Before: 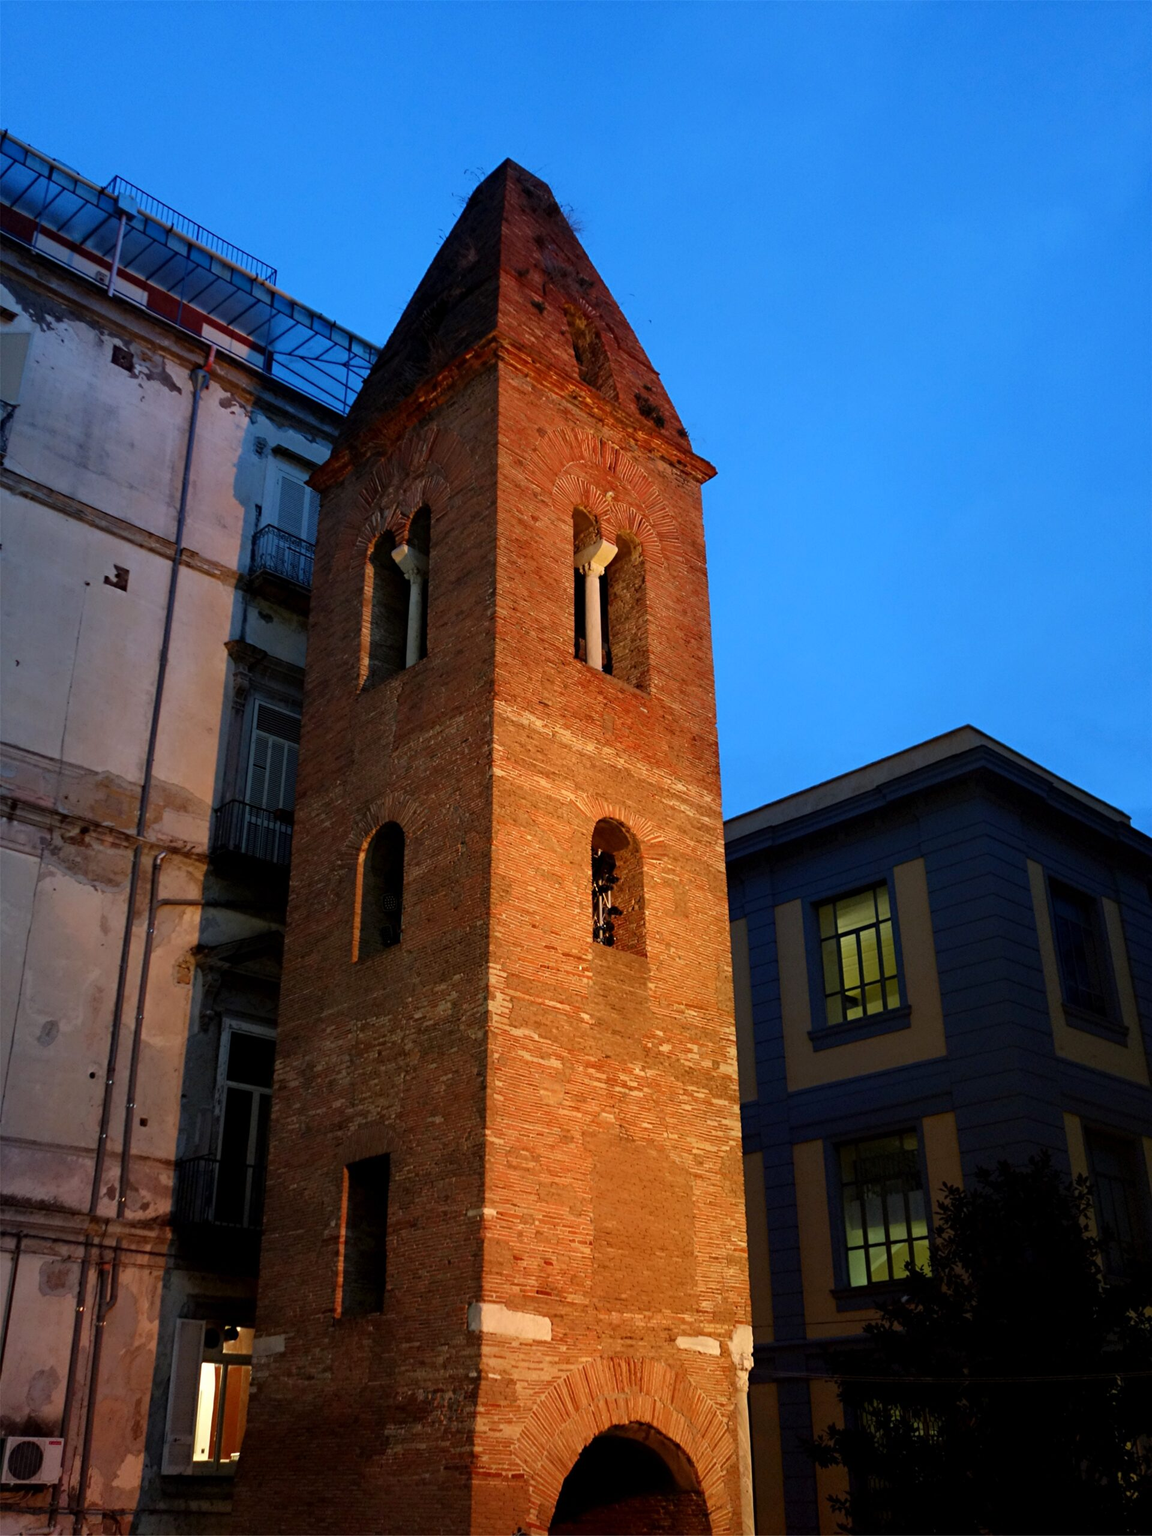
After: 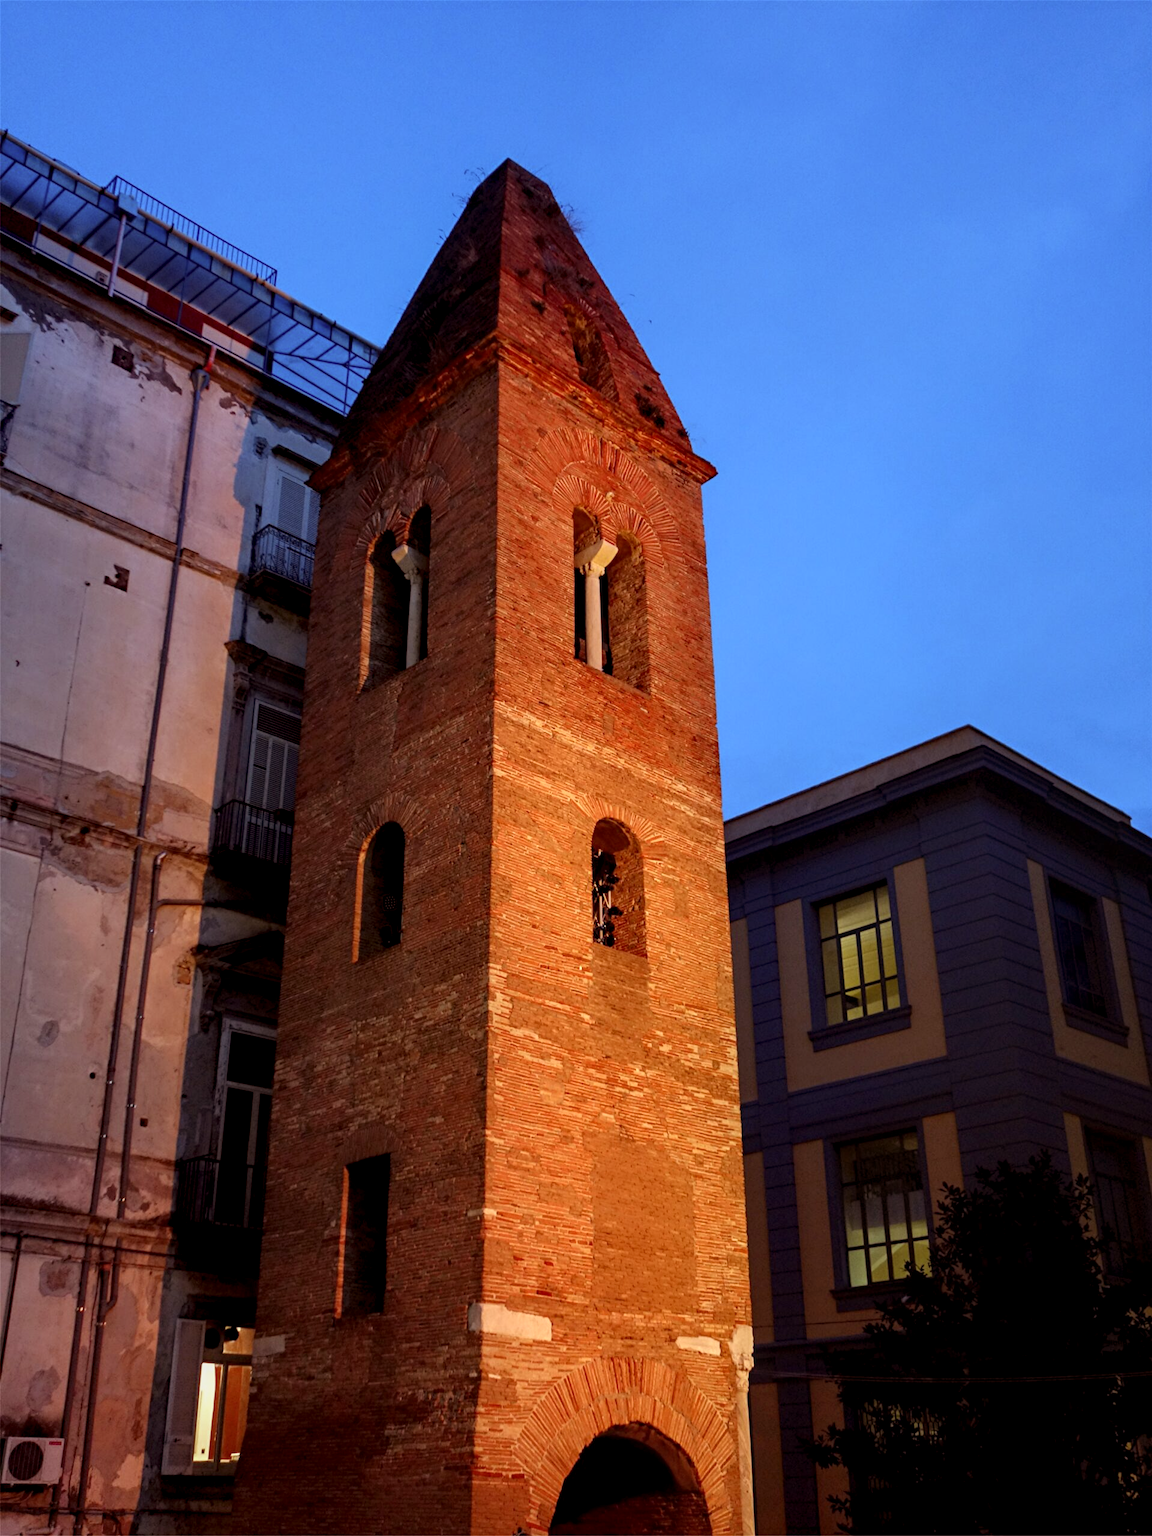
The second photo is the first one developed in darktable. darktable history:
rgb levels: mode RGB, independent channels, levels [[0, 0.474, 1], [0, 0.5, 1], [0, 0.5, 1]]
local contrast: on, module defaults
